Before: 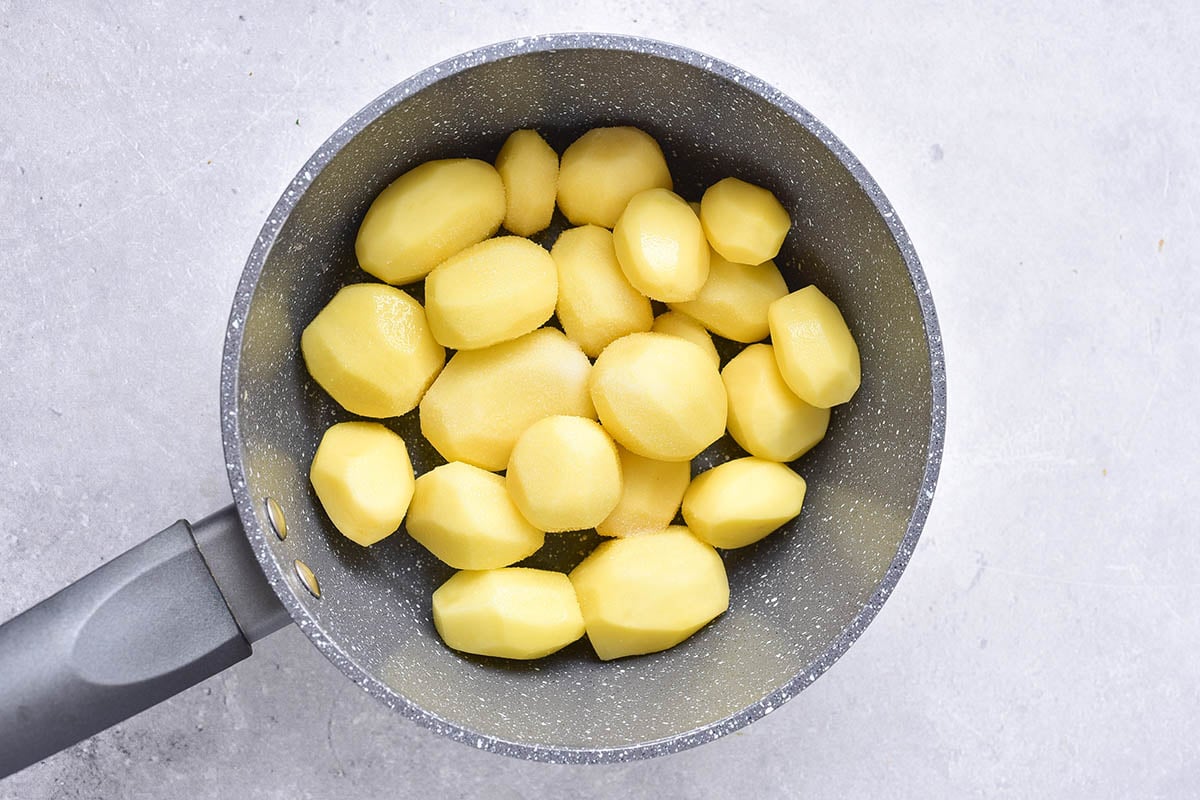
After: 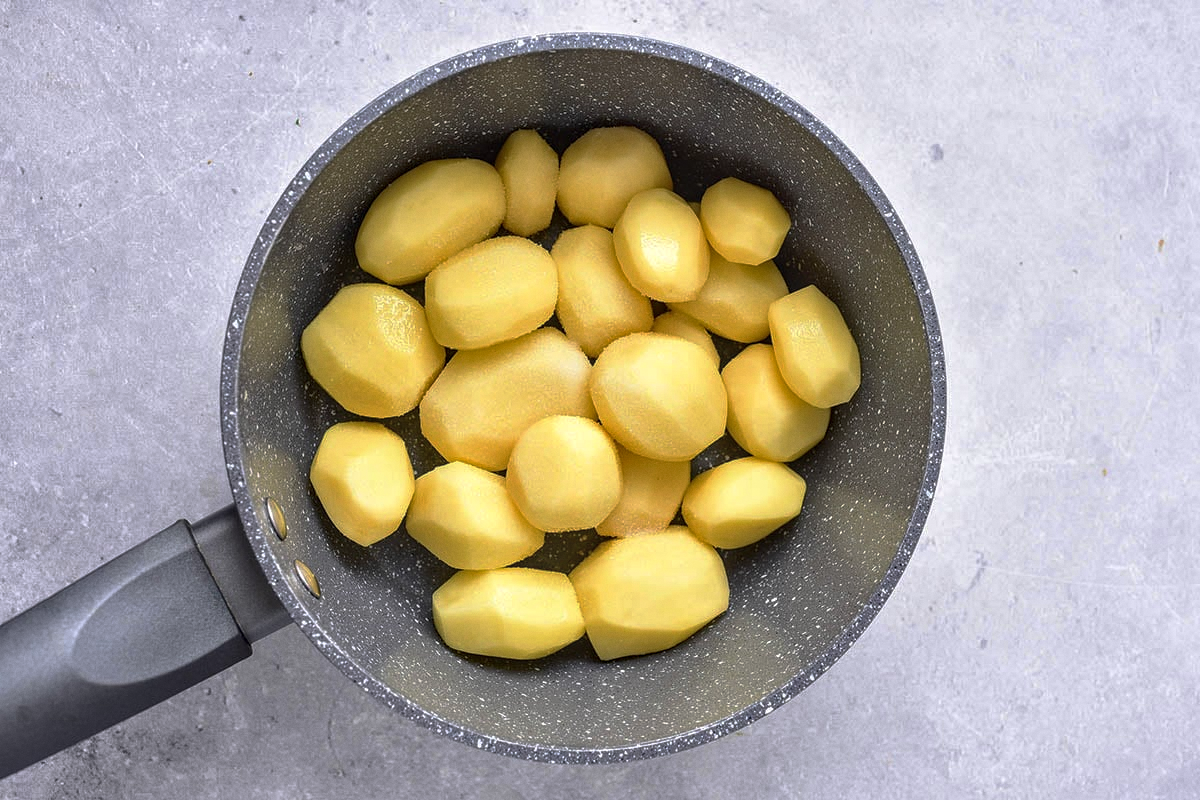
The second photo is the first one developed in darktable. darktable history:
white balance: emerald 1
base curve: curves: ch0 [(0, 0) (0.595, 0.418) (1, 1)], preserve colors none
grain: coarseness 14.57 ISO, strength 8.8%
local contrast: on, module defaults
